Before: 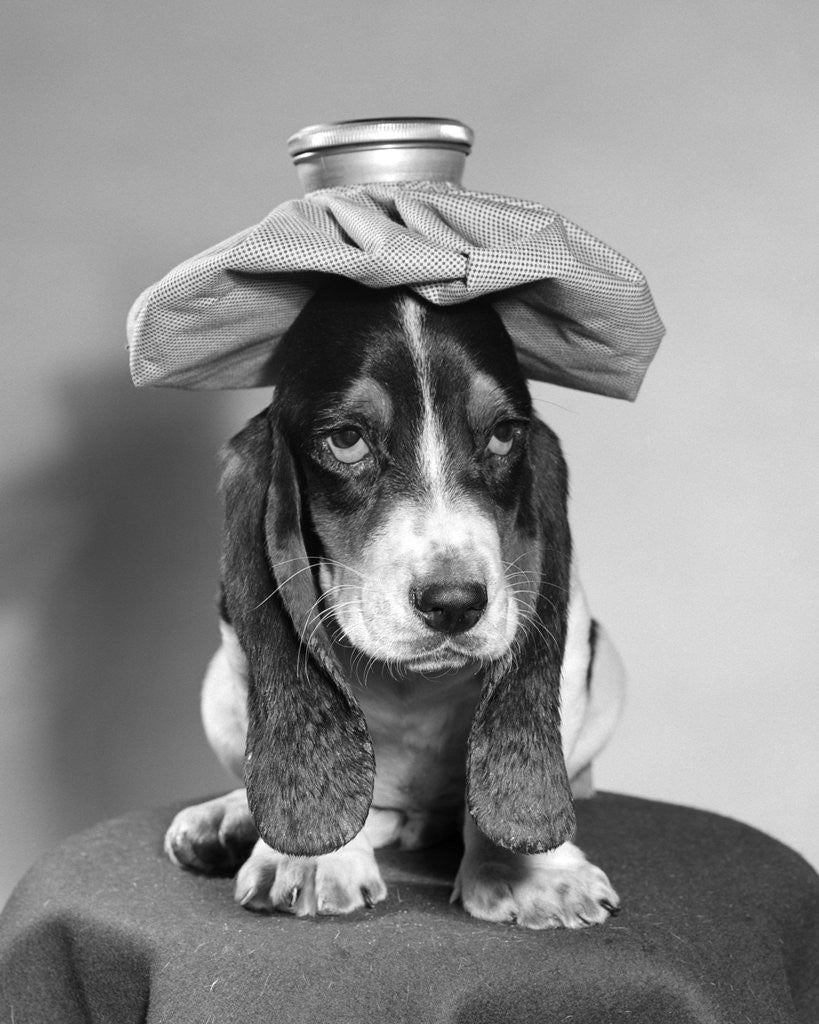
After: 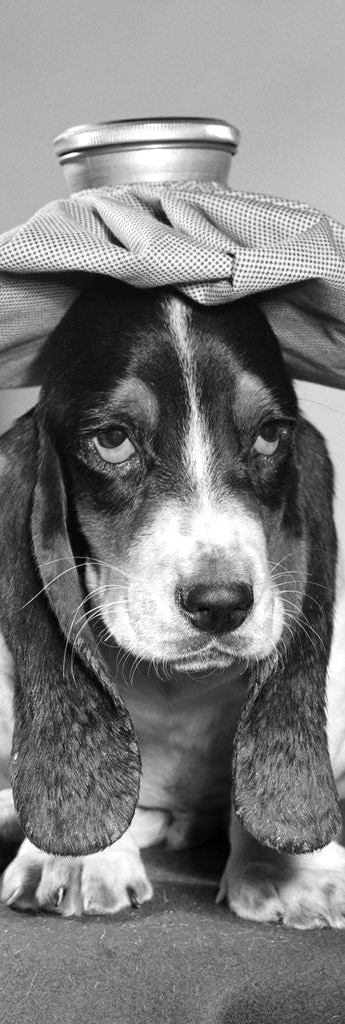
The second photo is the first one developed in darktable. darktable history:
crop: left 28.583%, right 29.231%
exposure: exposure 0.15 EV, compensate highlight preservation false
